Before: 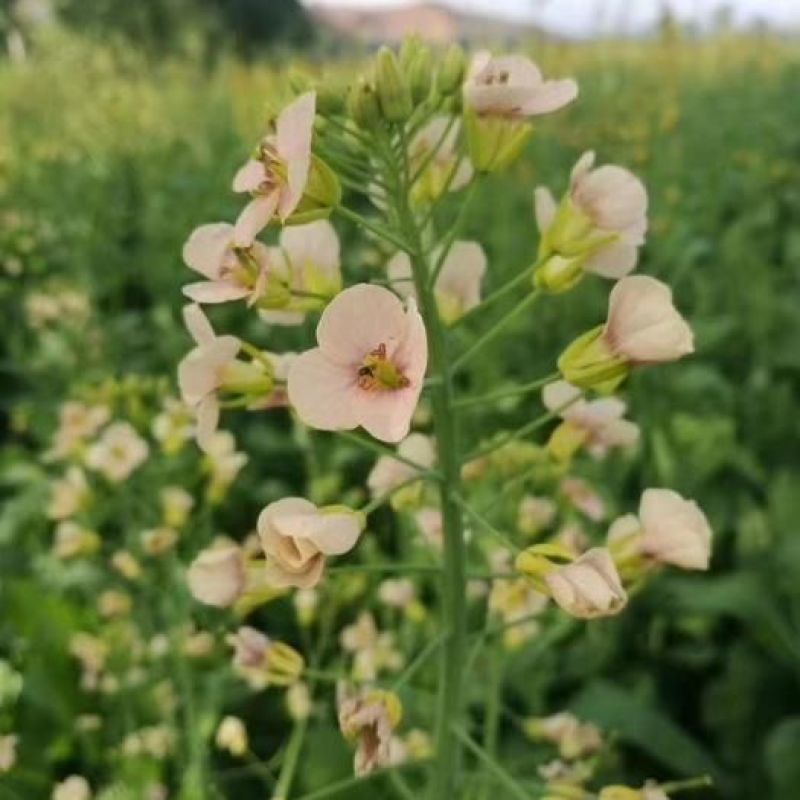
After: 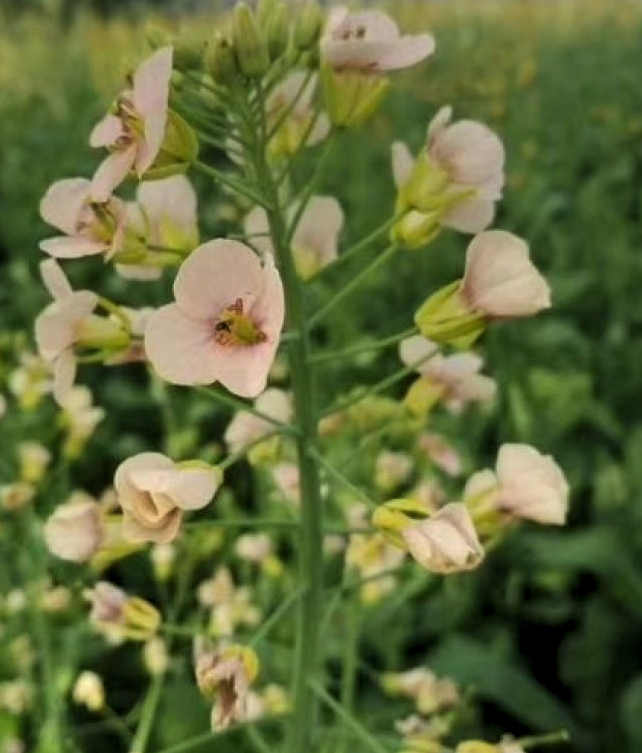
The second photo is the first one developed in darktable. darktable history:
crop and rotate: left 17.959%, top 5.771%, right 1.742%
levels: levels [0.055, 0.477, 0.9]
graduated density: on, module defaults
